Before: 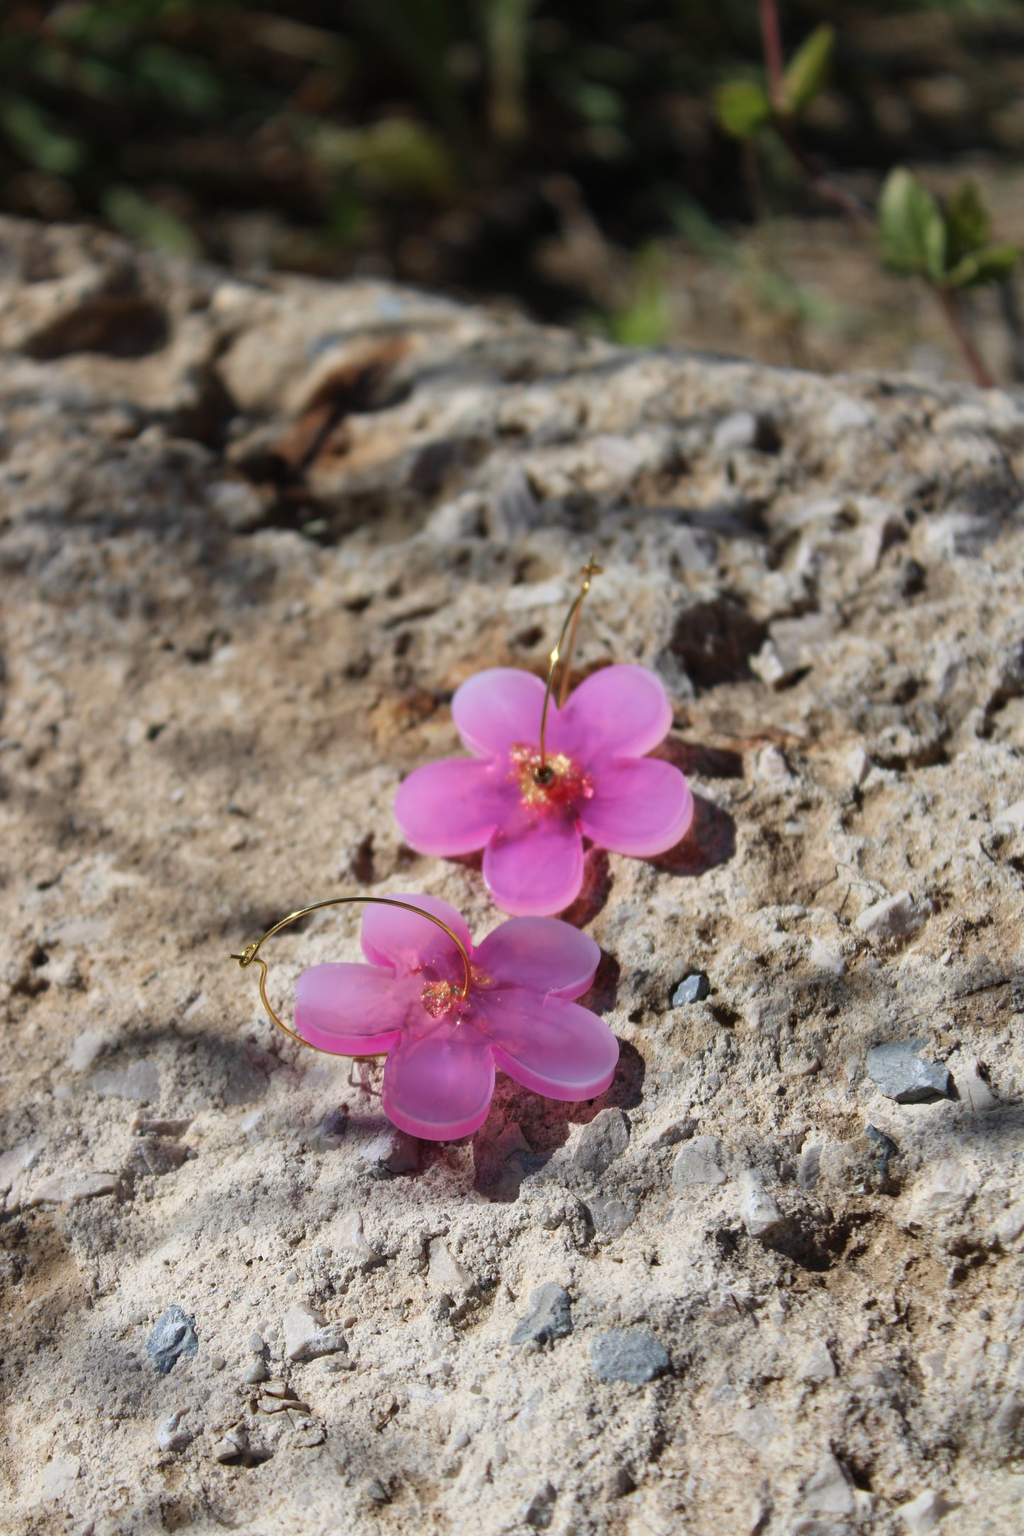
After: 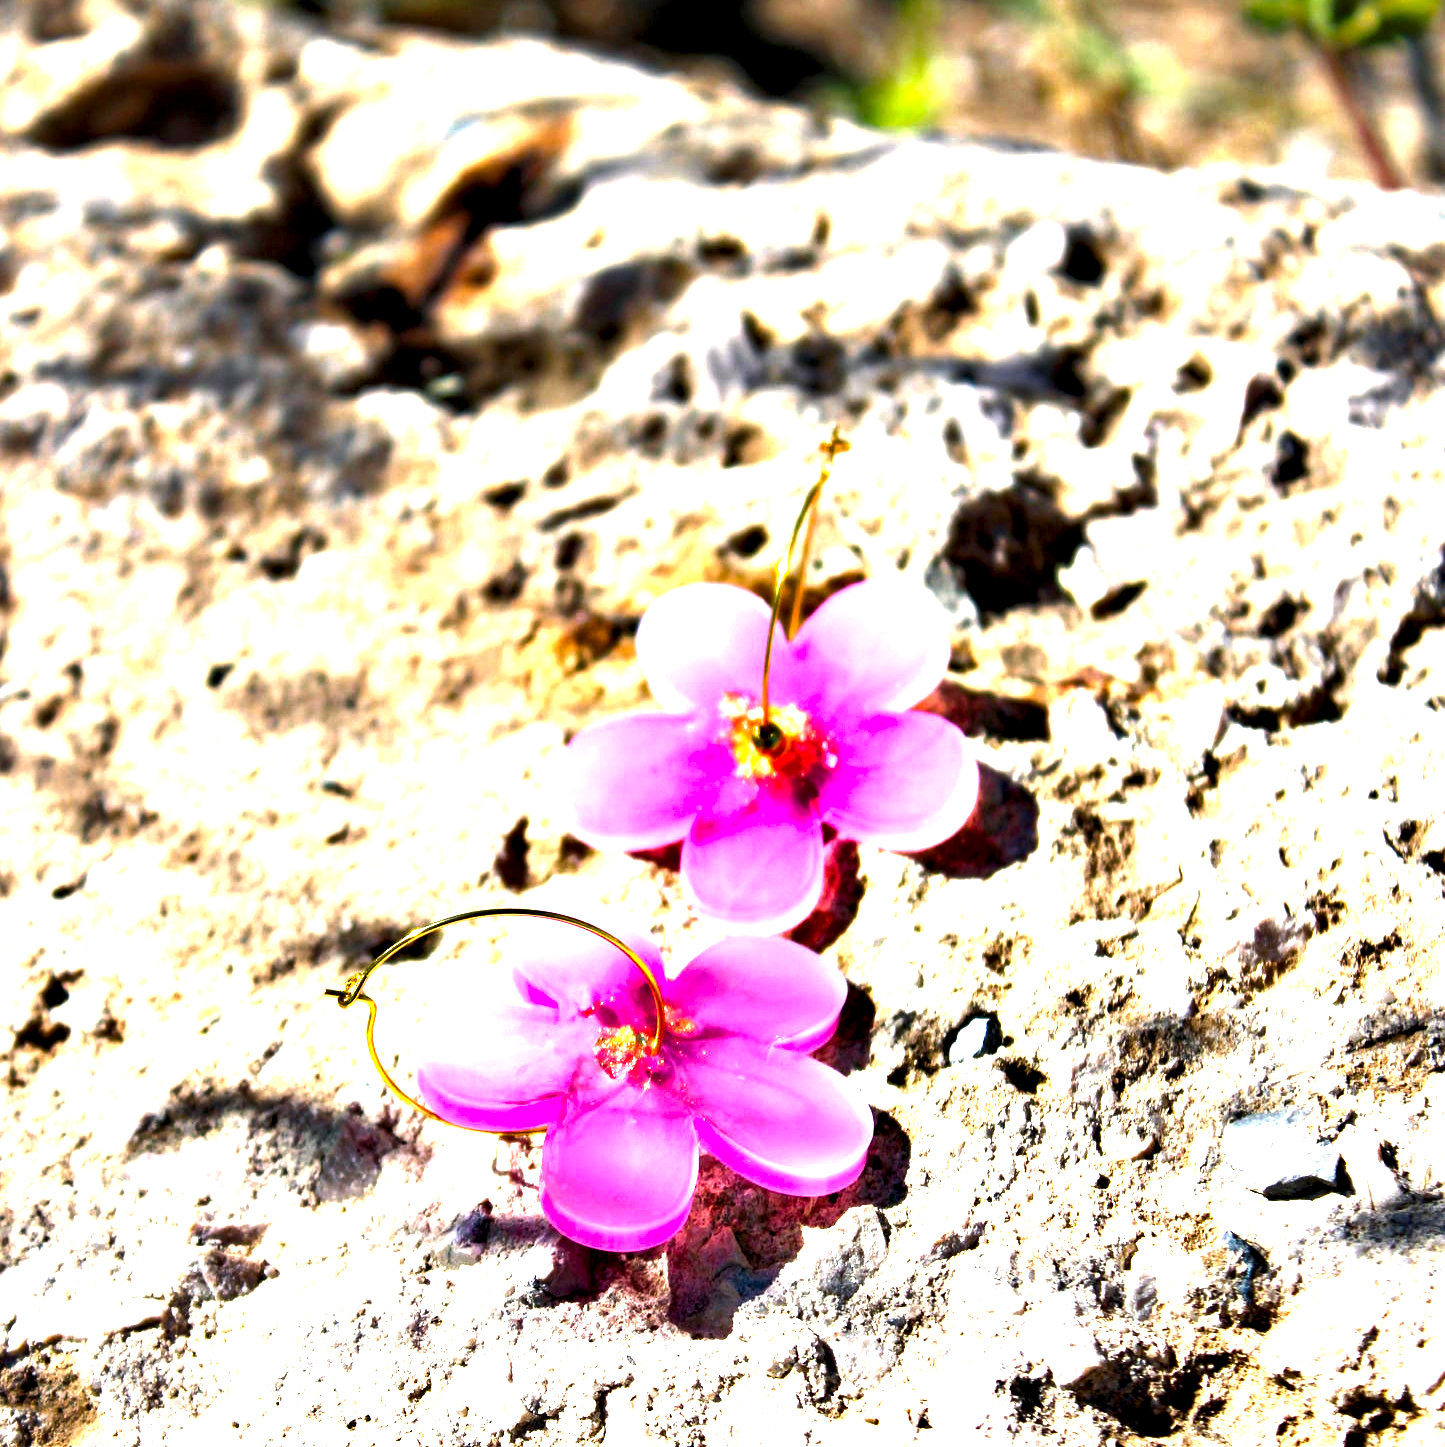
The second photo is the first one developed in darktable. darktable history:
tone equalizer: -8 EV 0 EV, -7 EV -0.003 EV, -6 EV 0.001 EV, -5 EV -0.02 EV, -4 EV -0.154 EV, -3 EV -0.178 EV, -2 EV 0.23 EV, -1 EV 0.724 EV, +0 EV 0.499 EV, edges refinement/feathering 500, mask exposure compensation -1.57 EV, preserve details no
crop: top 16.528%, bottom 16.722%
exposure: black level correction 0, exposure 1.614 EV, compensate exposure bias true, compensate highlight preservation false
color balance rgb: highlights gain › chroma 2.065%, highlights gain › hue 63.8°, perceptual saturation grading › global saturation 19.451%, perceptual brilliance grading › mid-tones 10.207%, perceptual brilliance grading › shadows 15.423%, global vibrance 29.983%
contrast equalizer: octaves 7, y [[0.6 ×6], [0.55 ×6], [0 ×6], [0 ×6], [0 ×6]]
